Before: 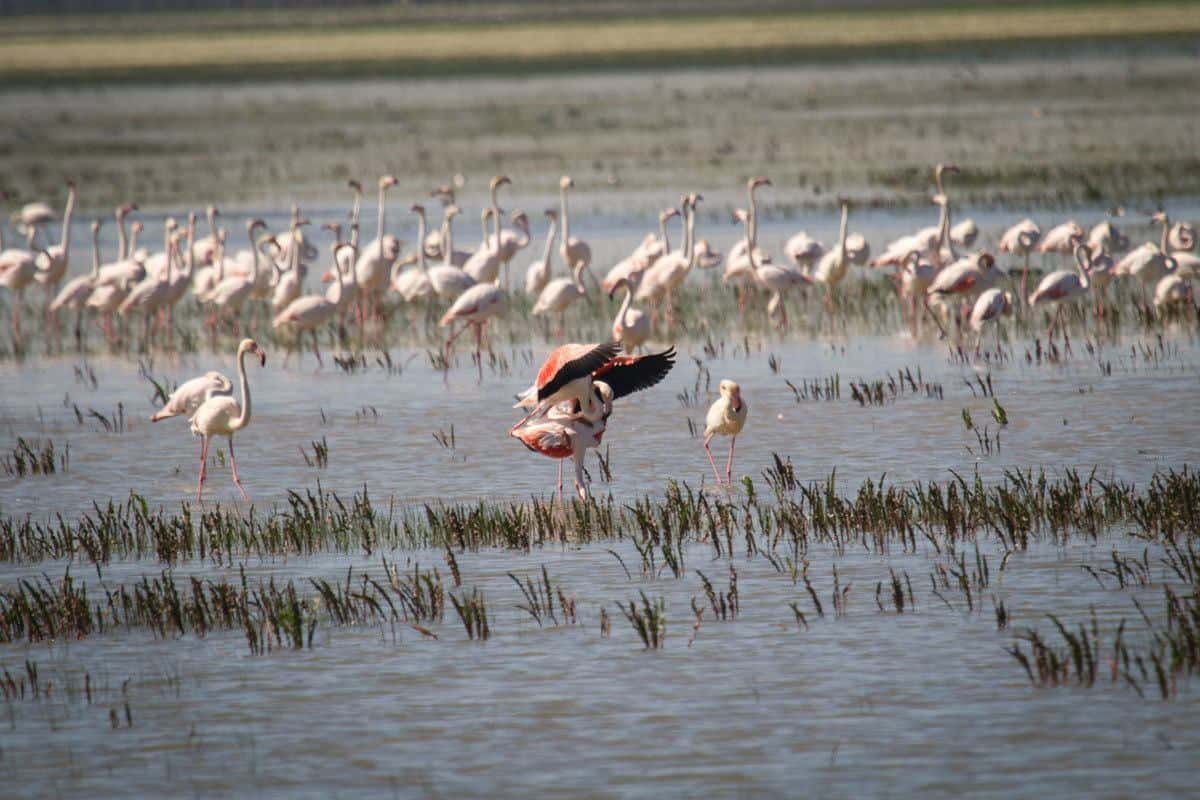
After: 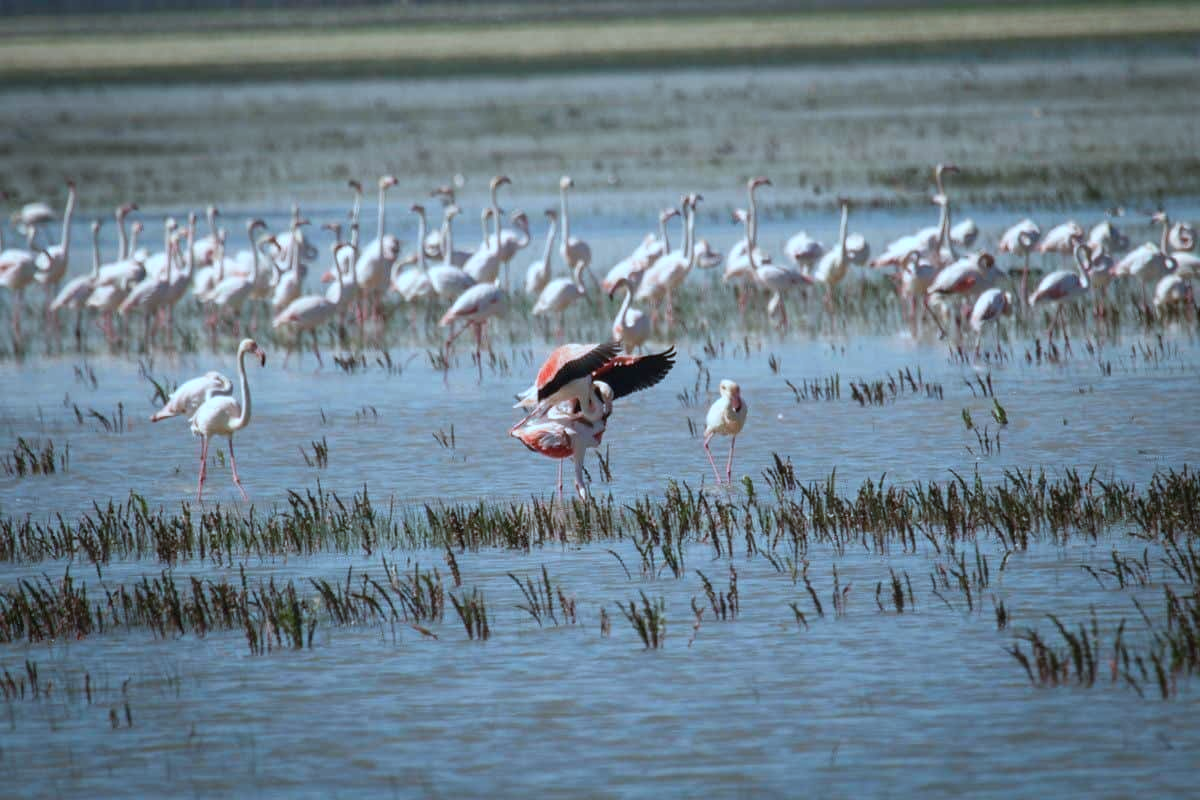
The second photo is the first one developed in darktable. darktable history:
color correction: highlights a* -9.81, highlights b* -21.69
